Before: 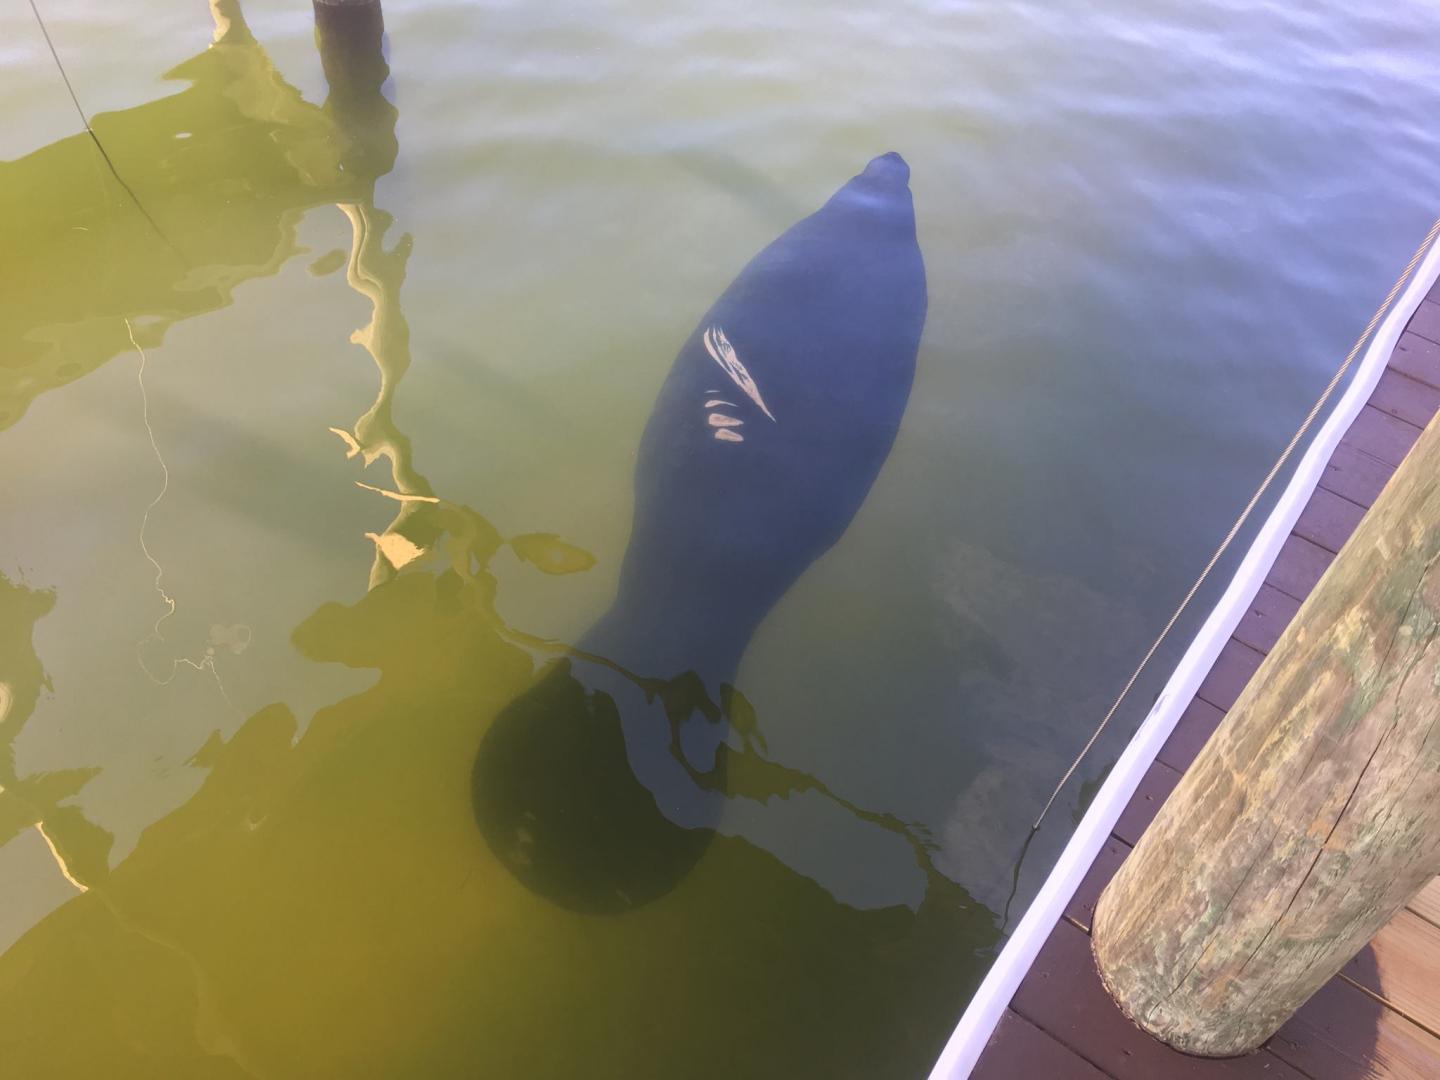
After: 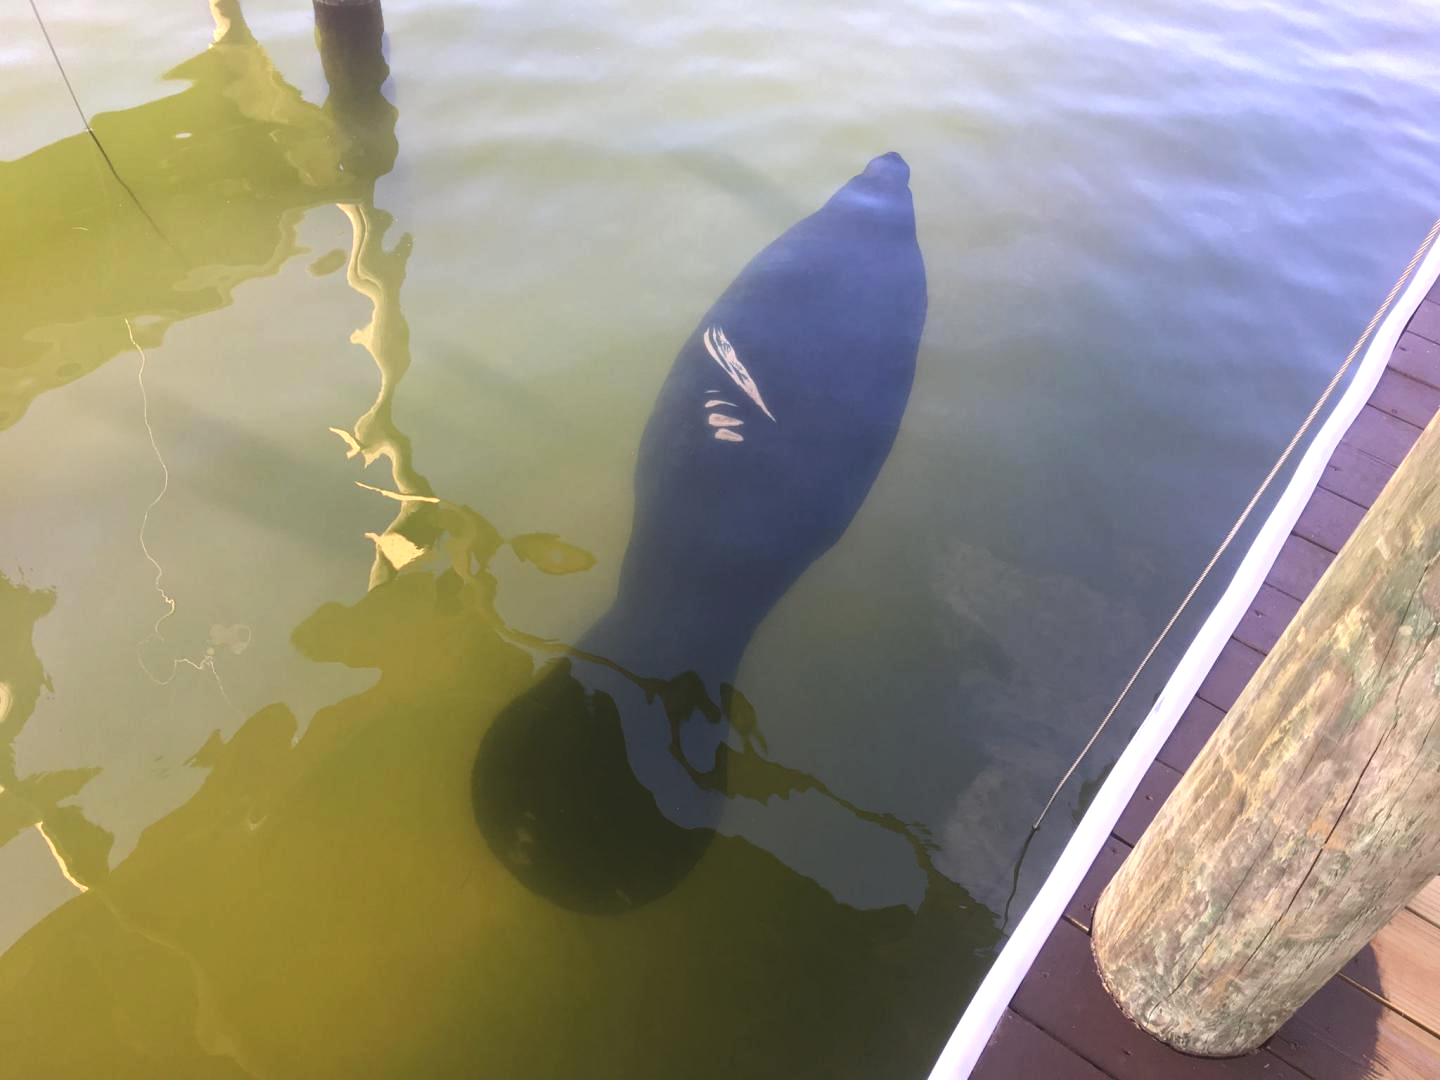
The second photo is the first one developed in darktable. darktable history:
tone equalizer: -8 EV -0.449 EV, -7 EV -0.356 EV, -6 EV -0.321 EV, -5 EV -0.209 EV, -3 EV 0.197 EV, -2 EV 0.316 EV, -1 EV 0.393 EV, +0 EV 0.405 EV, edges refinement/feathering 500, mask exposure compensation -1.57 EV, preserve details no
